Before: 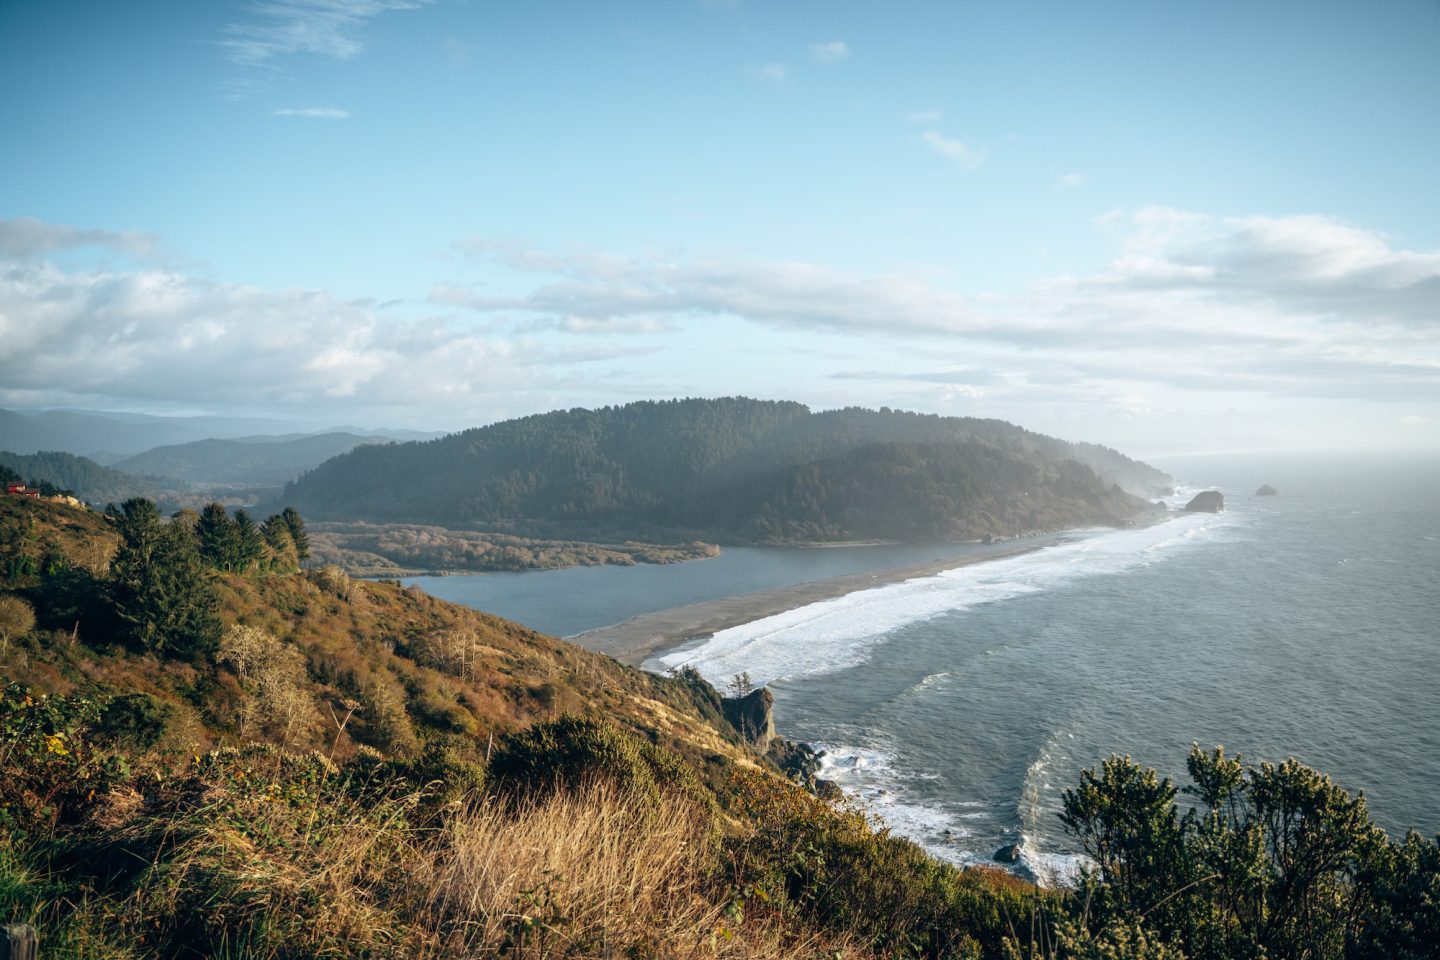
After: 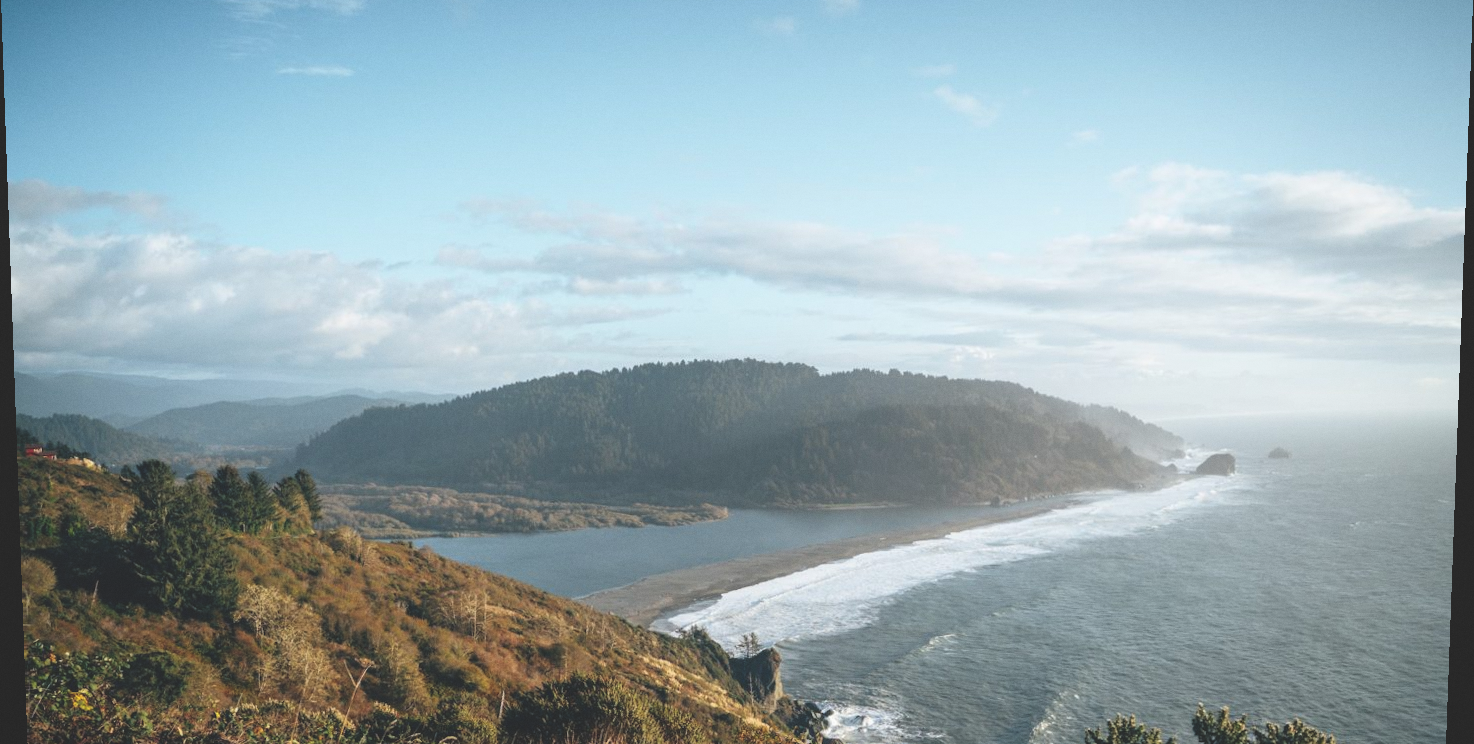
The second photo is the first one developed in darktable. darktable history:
rotate and perspective: lens shift (vertical) 0.048, lens shift (horizontal) -0.024, automatic cropping off
exposure: black level correction -0.023, exposure -0.039 EV, compensate highlight preservation false
crop: top 5.667%, bottom 17.637%
grain: coarseness 0.09 ISO, strength 10%
